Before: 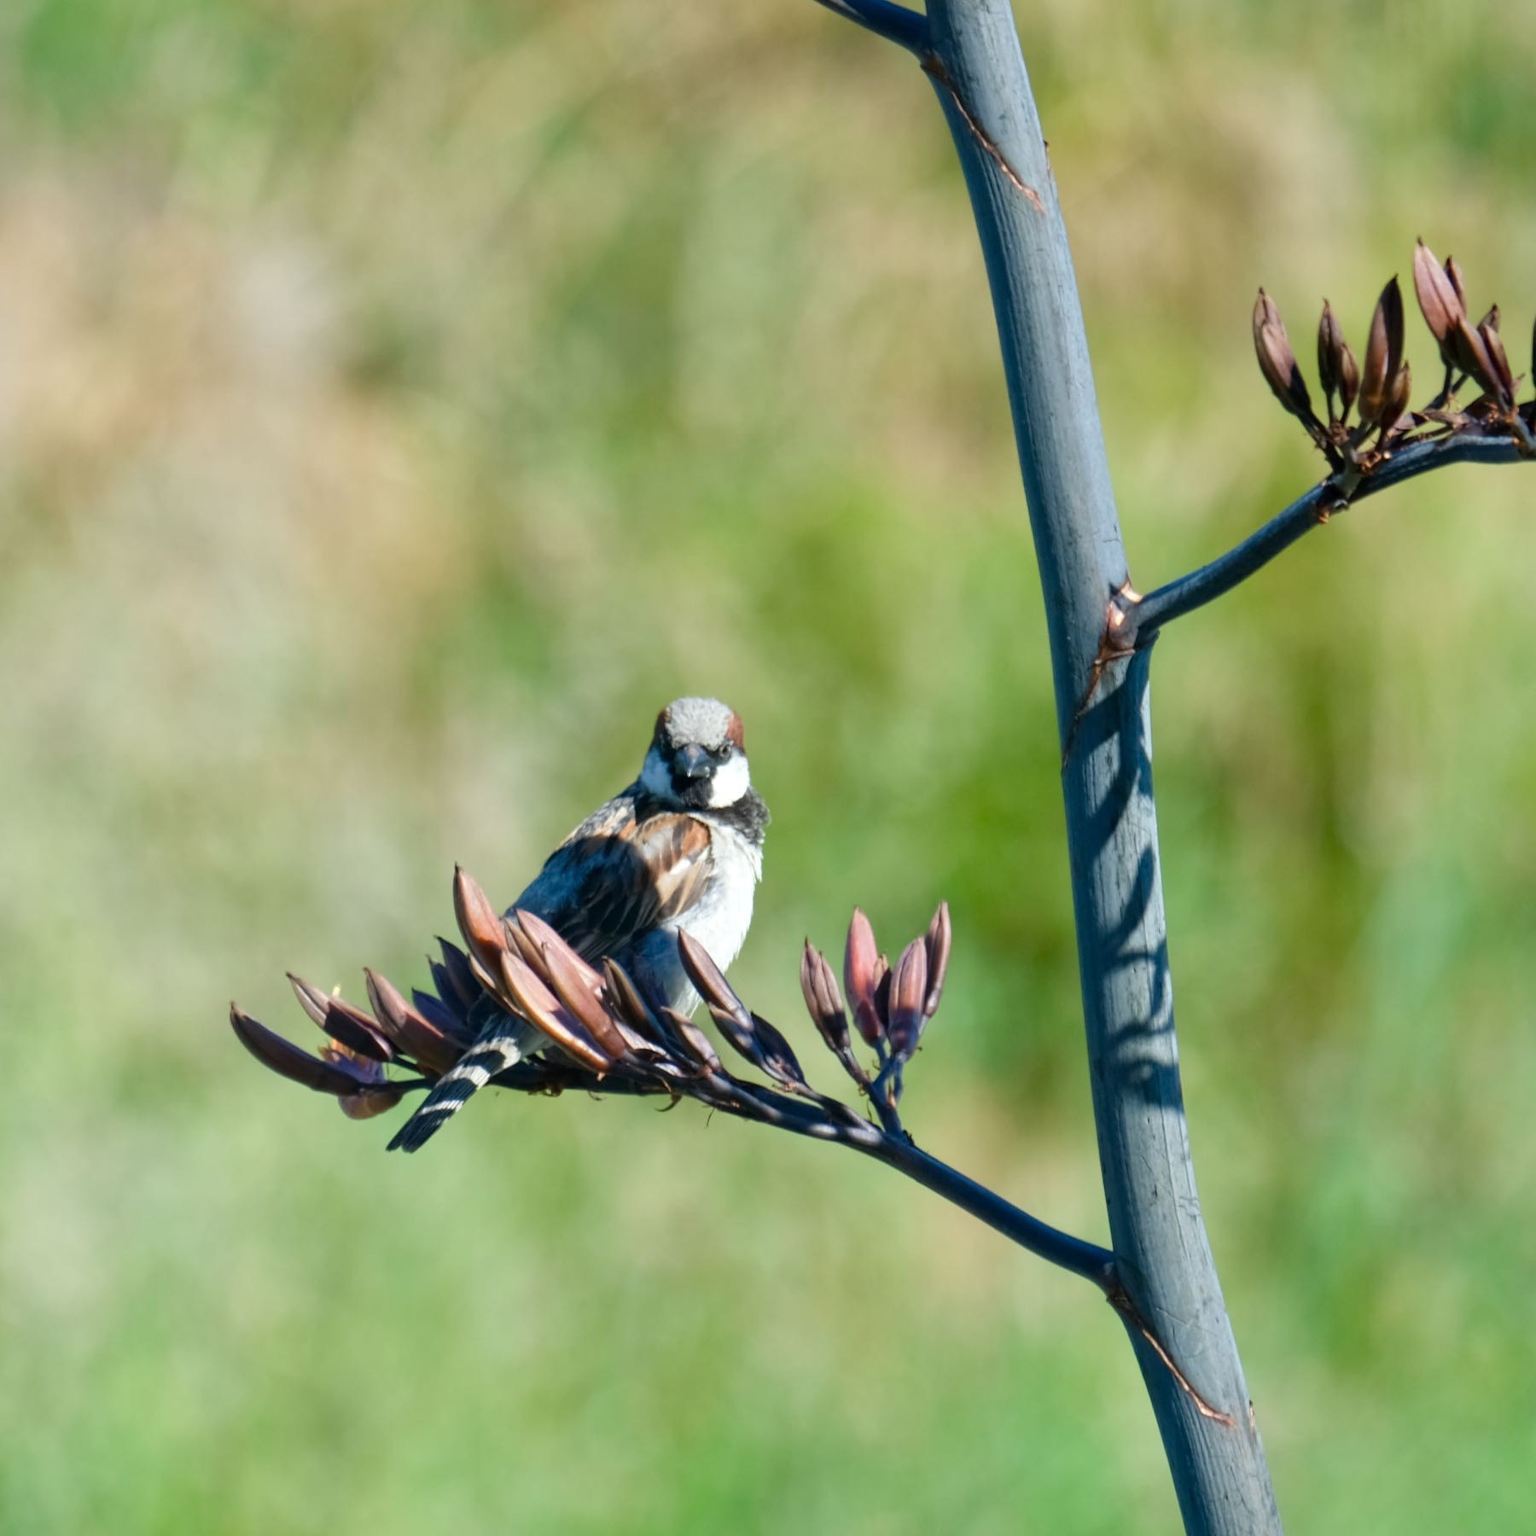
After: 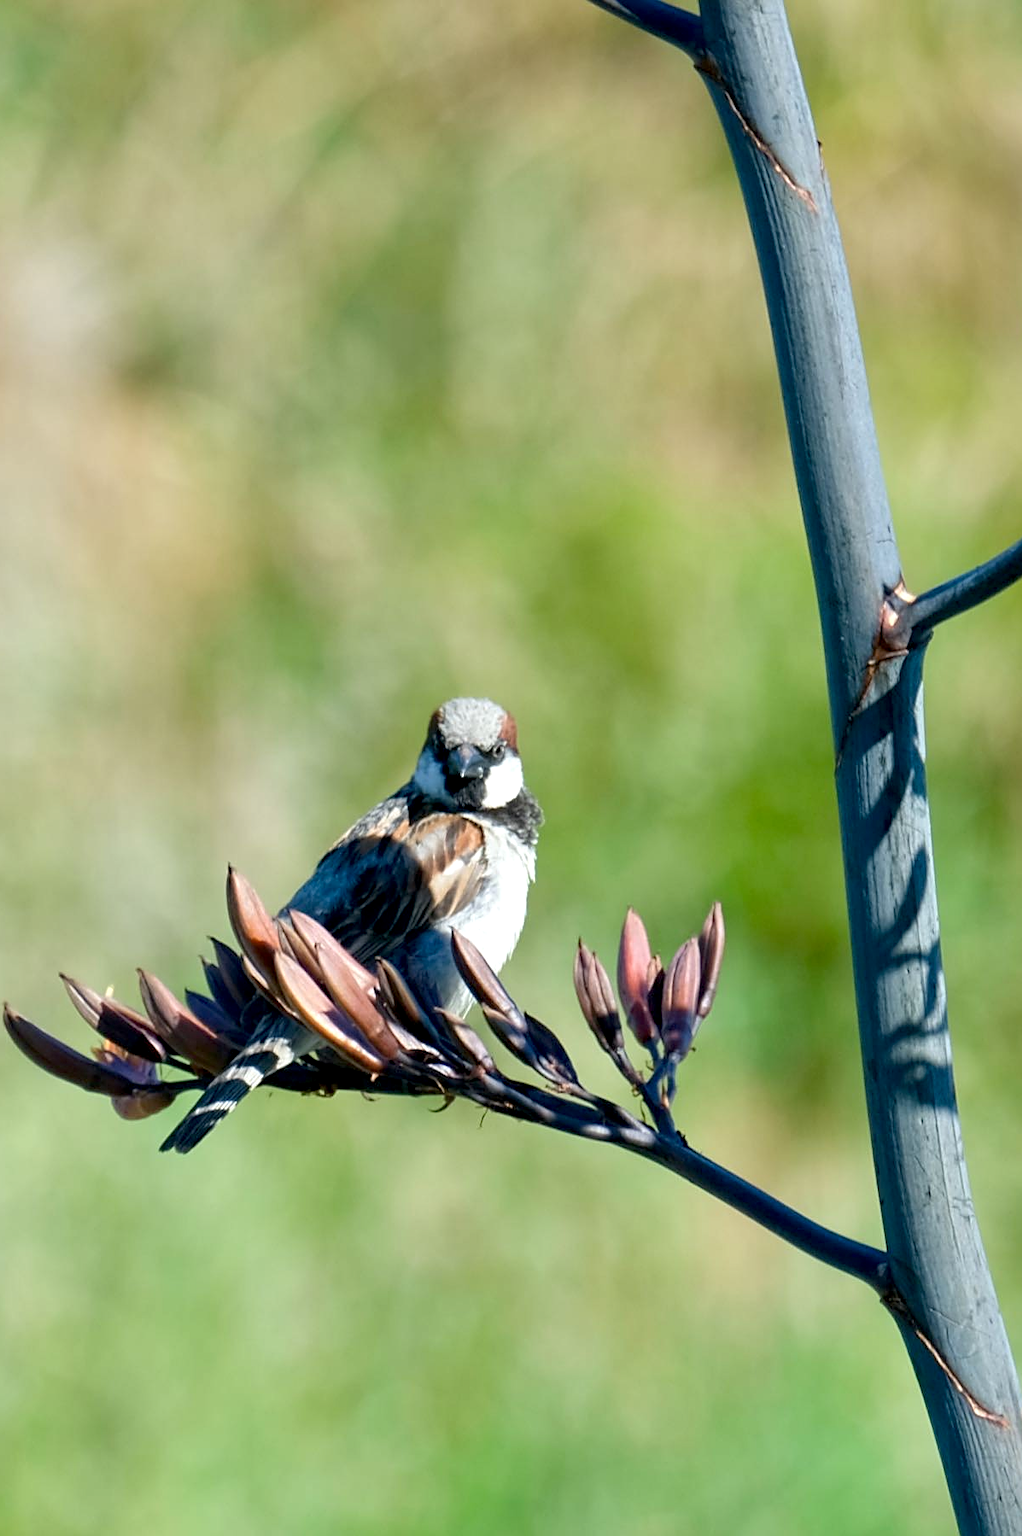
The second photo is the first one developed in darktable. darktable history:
exposure: black level correction 0.007, exposure 0.156 EV, compensate exposure bias true, compensate highlight preservation false
shadows and highlights: shadows 4.19, highlights -17.63, soften with gaussian
sharpen: on, module defaults
crop and rotate: left 14.825%, right 18.571%
